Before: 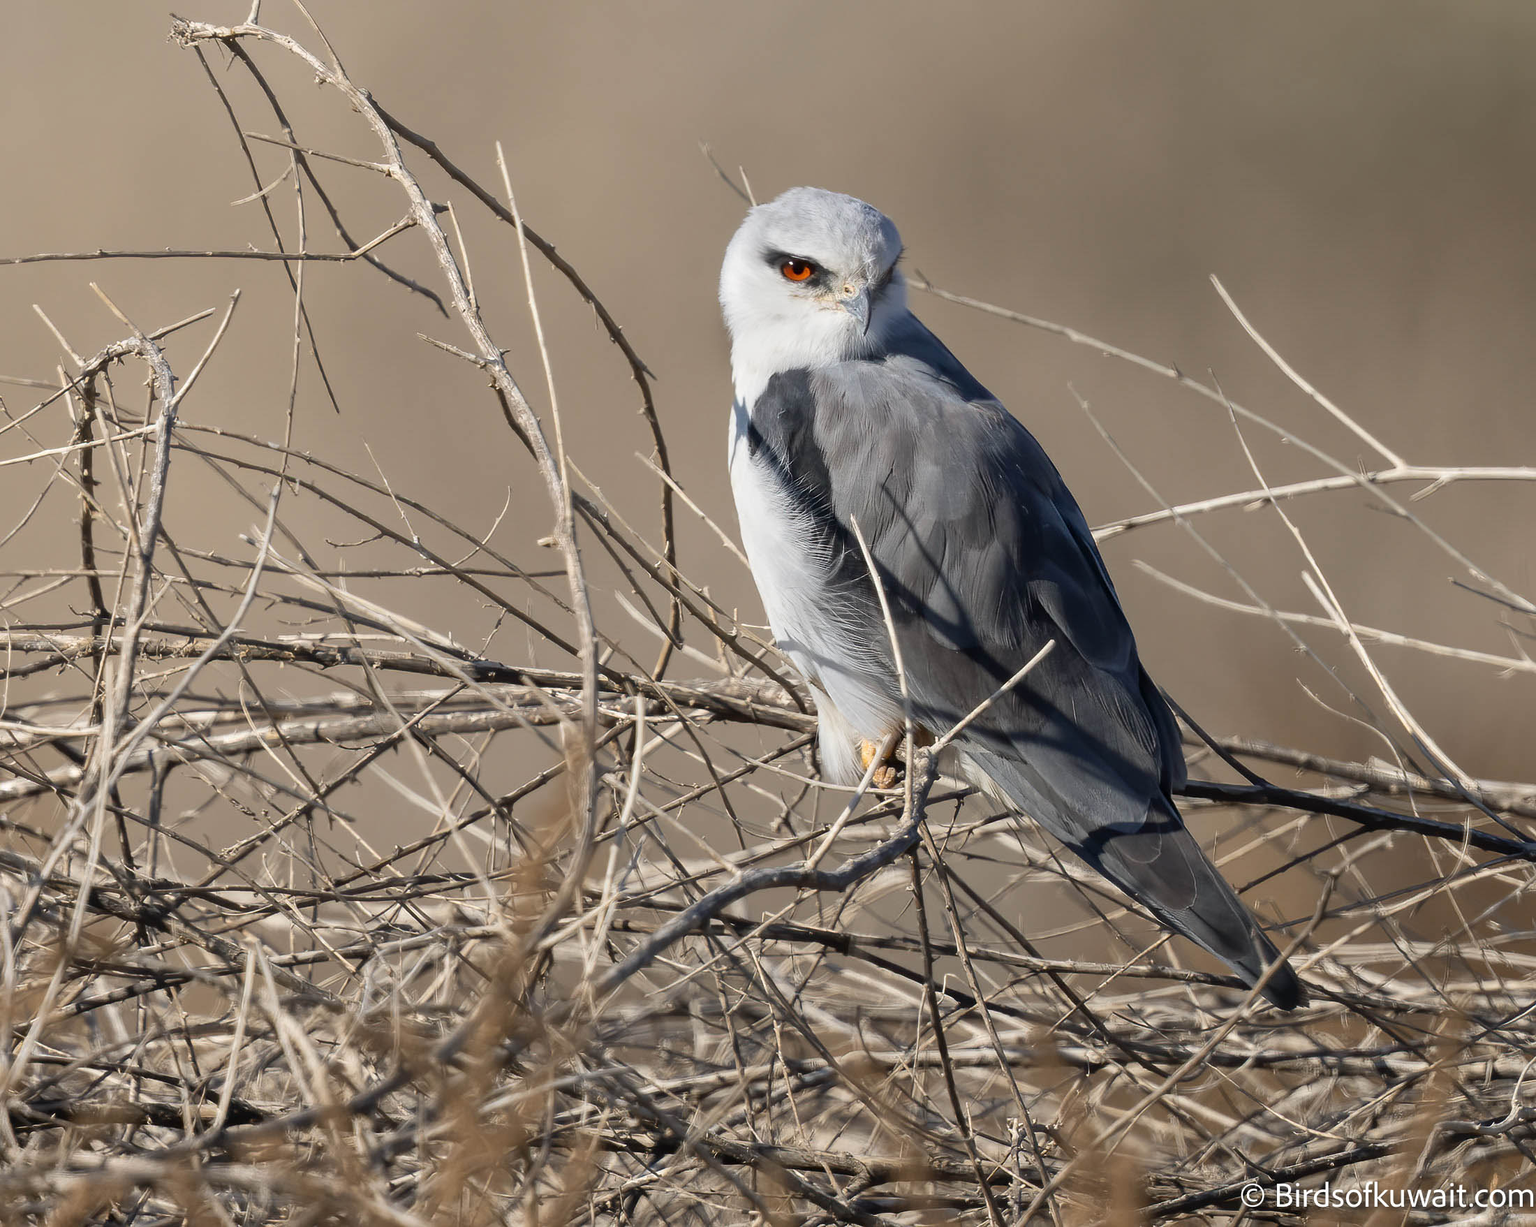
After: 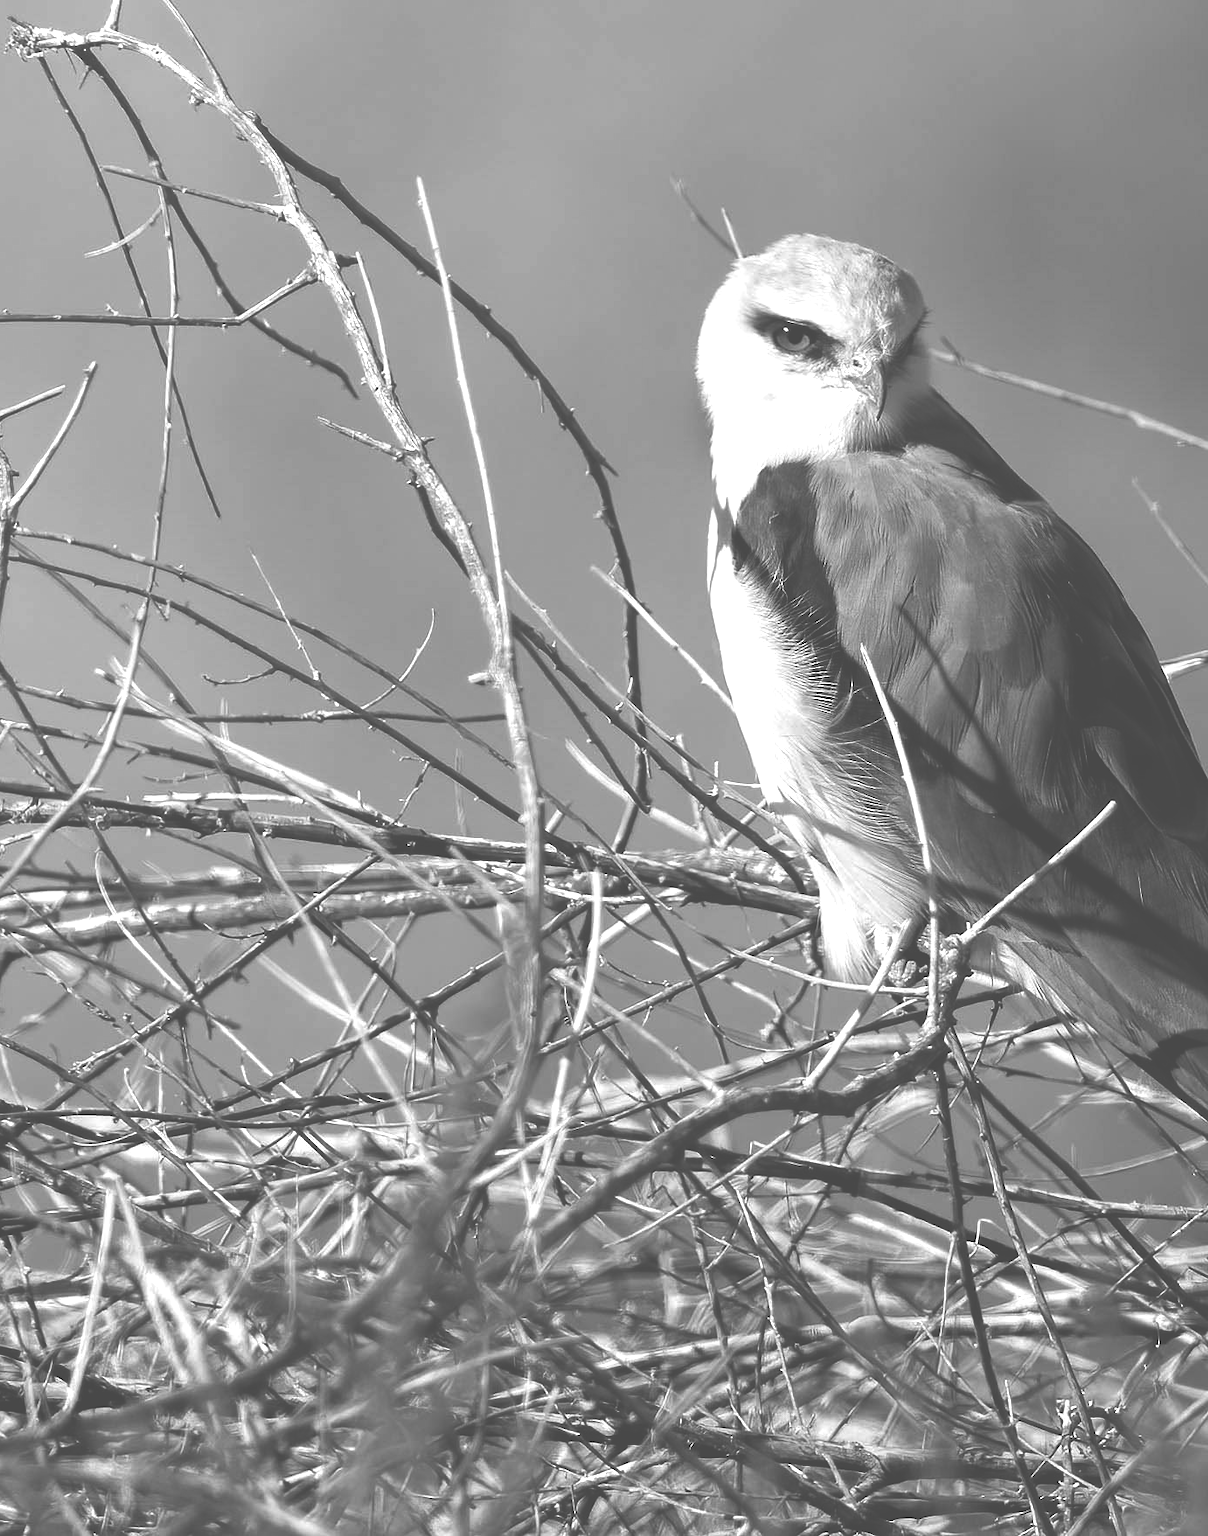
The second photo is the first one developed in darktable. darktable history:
crop: left 10.644%, right 26.528%
colorize: hue 36°, source mix 100%
monochrome: a 32, b 64, size 2.3, highlights 1
contrast brightness saturation: brightness -0.52
